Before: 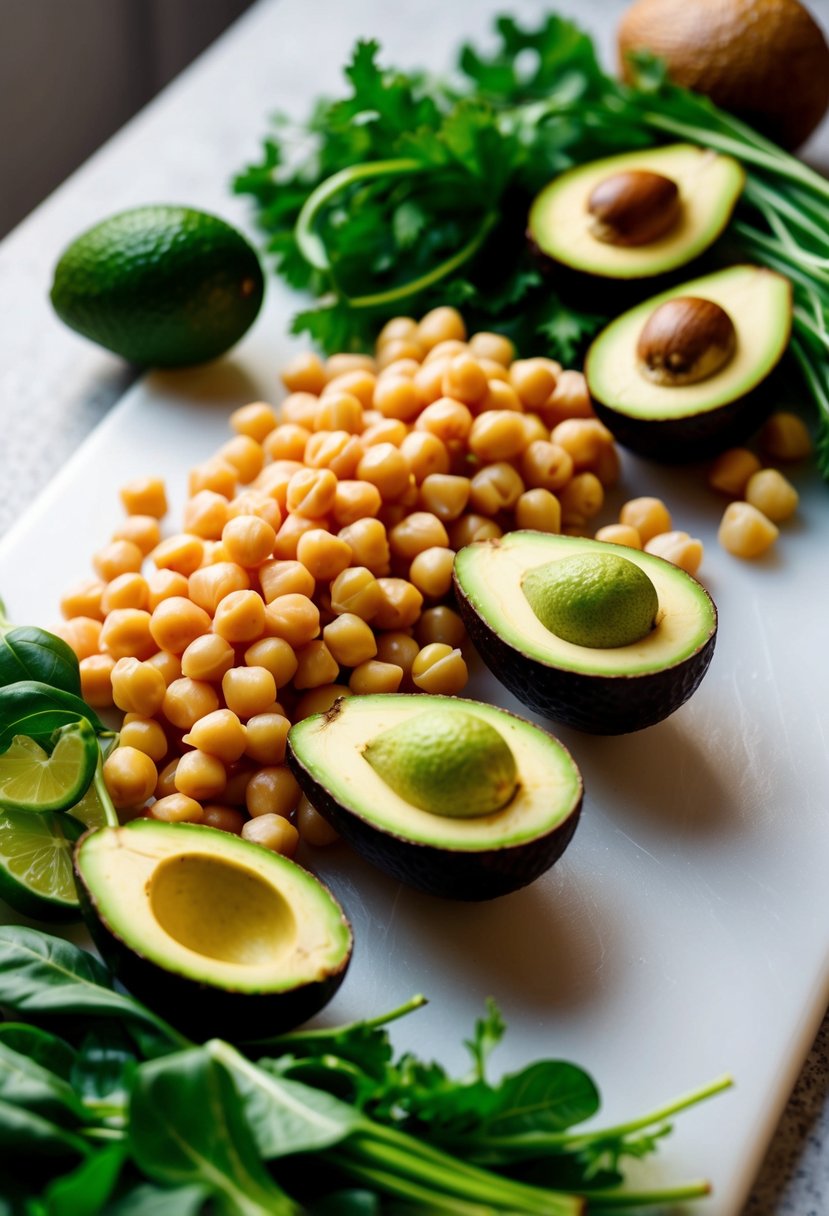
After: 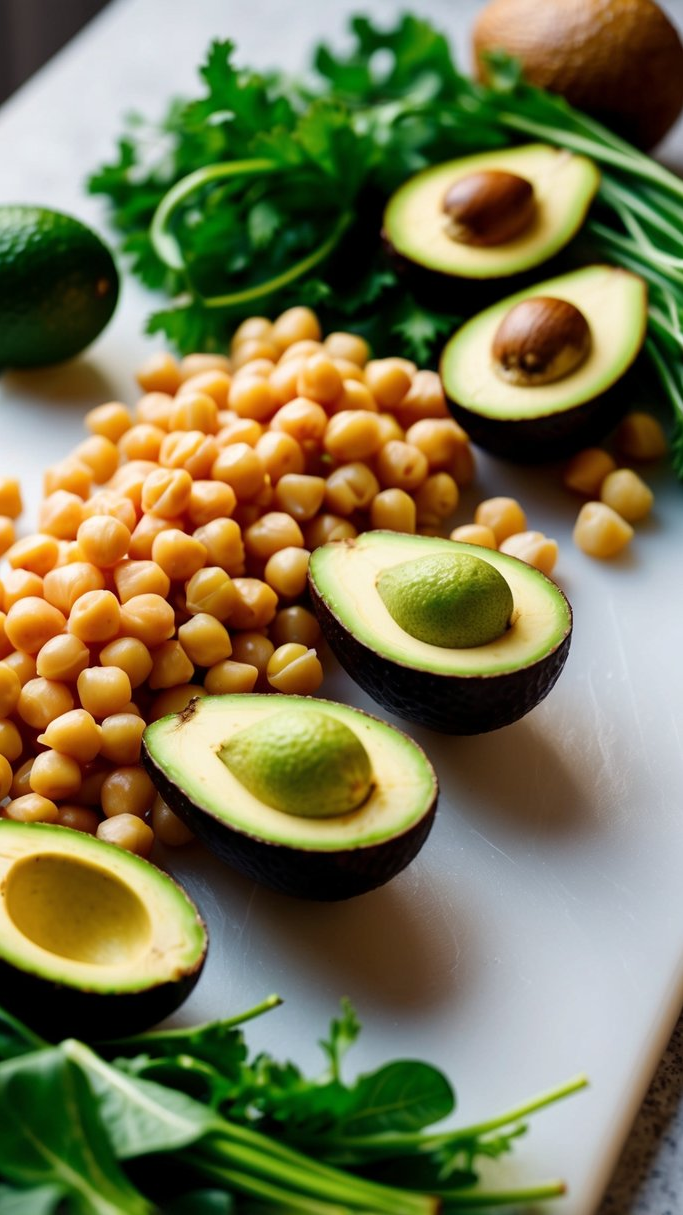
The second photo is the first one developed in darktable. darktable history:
crop: left 17.553%, bottom 0.031%
